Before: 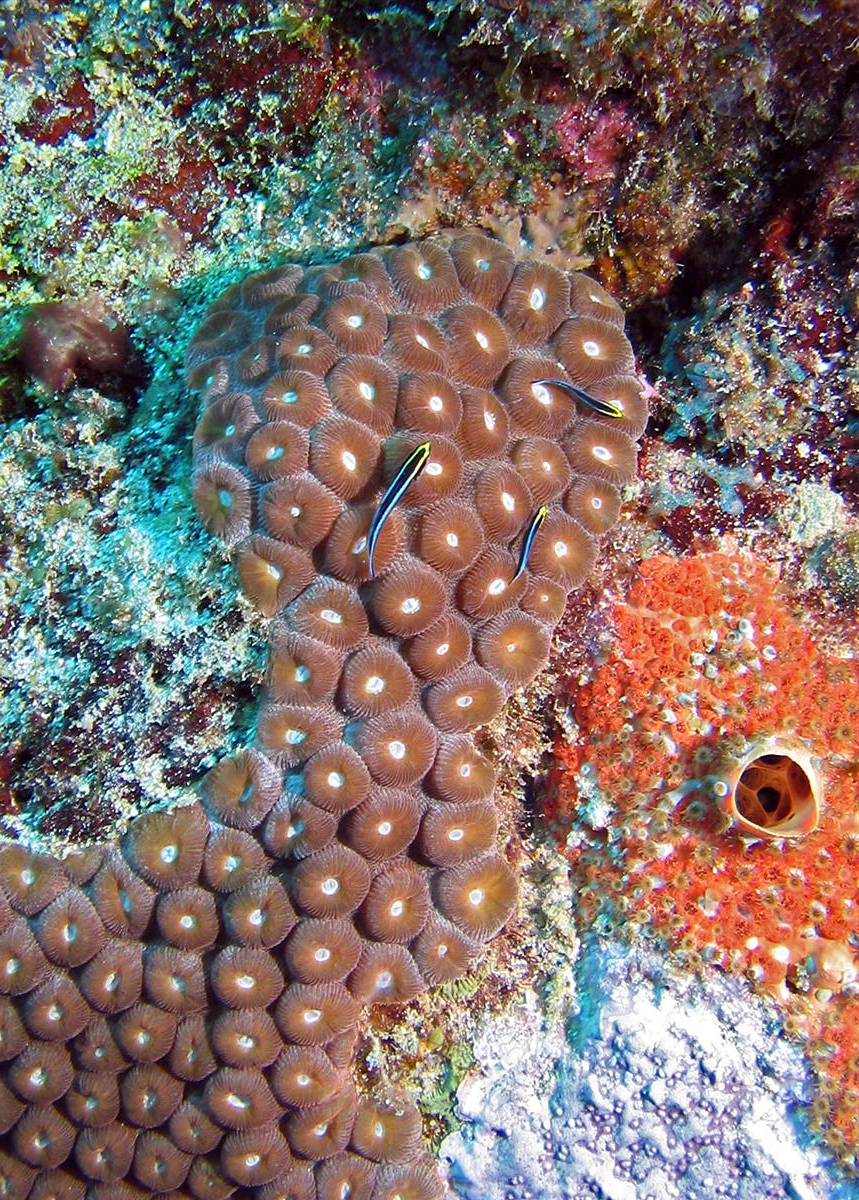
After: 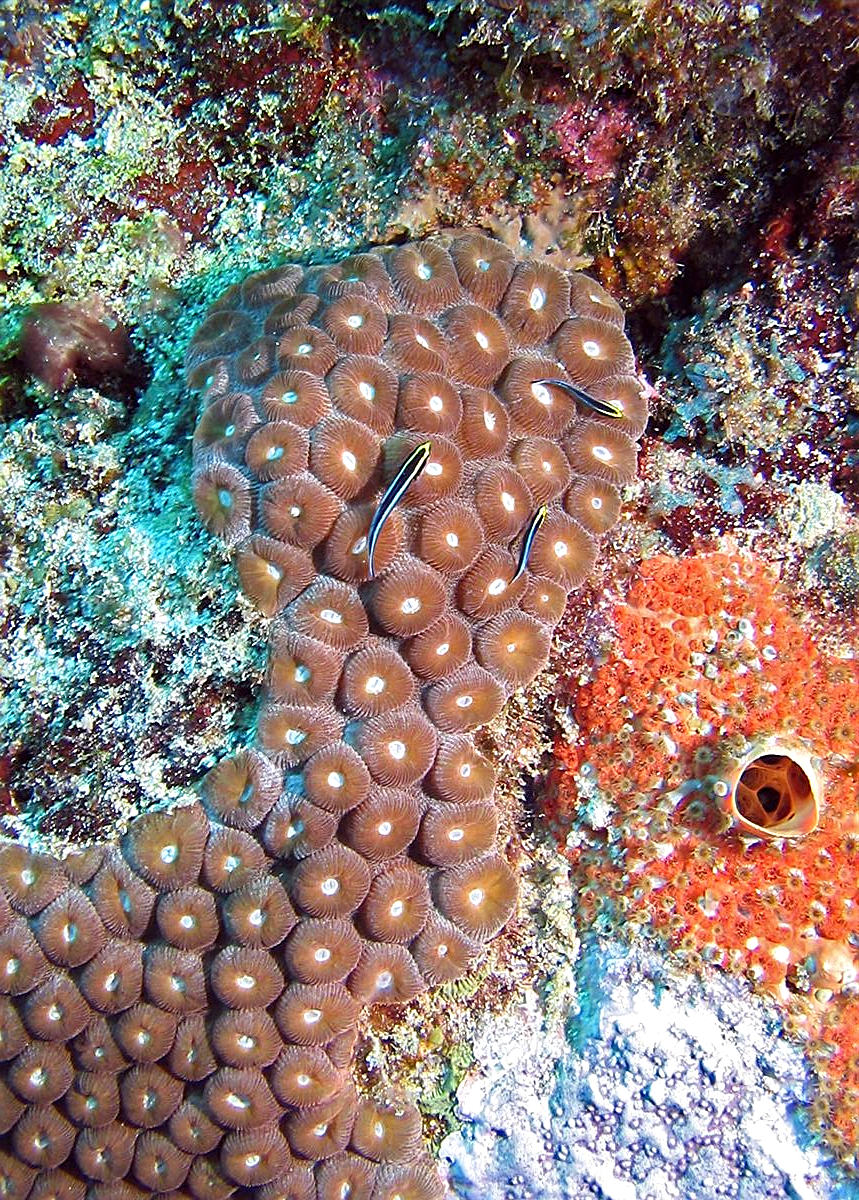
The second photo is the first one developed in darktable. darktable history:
exposure: exposure 0.201 EV, compensate highlight preservation false
sharpen: on, module defaults
base curve: curves: ch0 [(0, 0) (0.283, 0.295) (1, 1)], preserve colors none
